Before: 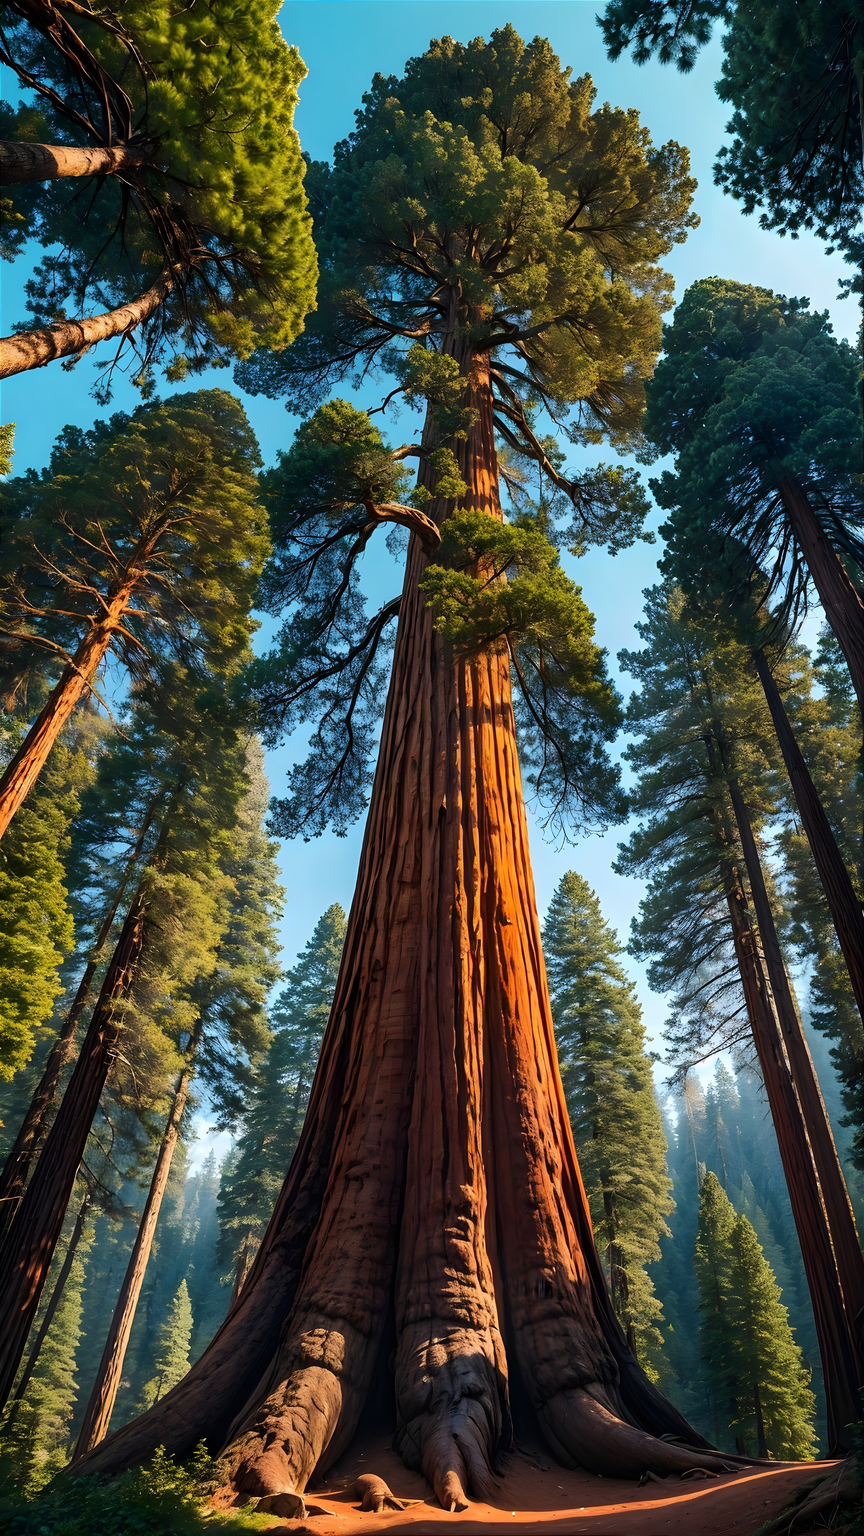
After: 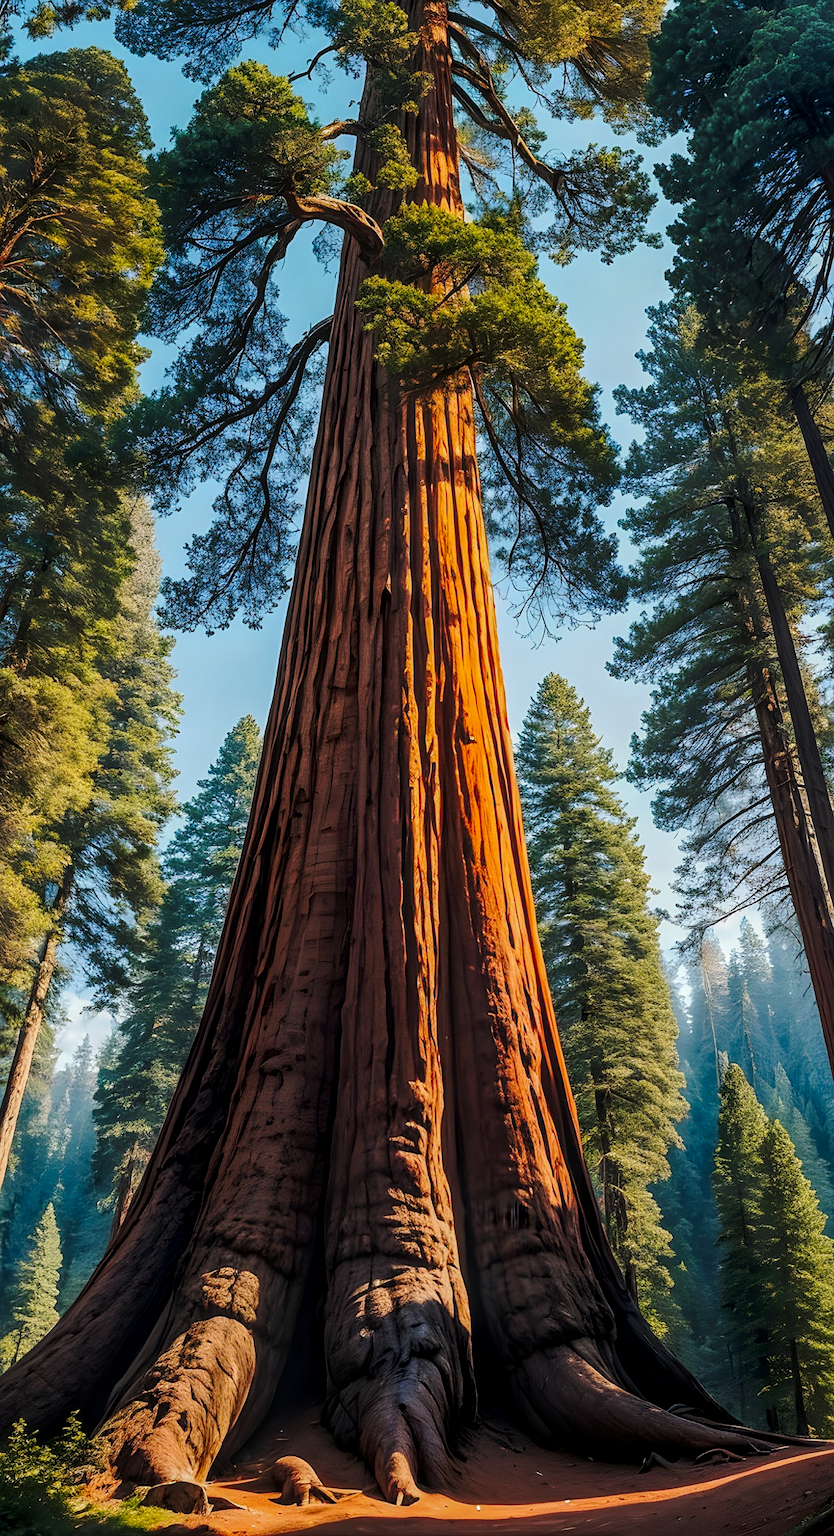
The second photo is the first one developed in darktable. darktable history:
local contrast: highlights 76%, shadows 55%, detail 177%, midtone range 0.211
sharpen: amount 0.204
crop: left 16.865%, top 22.978%, right 8.768%
tone curve: curves: ch0 [(0, 0) (0.23, 0.189) (0.486, 0.52) (0.822, 0.825) (0.994, 0.955)]; ch1 [(0, 0) (0.226, 0.261) (0.379, 0.442) (0.469, 0.468) (0.495, 0.498) (0.514, 0.509) (0.561, 0.603) (0.59, 0.656) (1, 1)]; ch2 [(0, 0) (0.269, 0.299) (0.459, 0.43) (0.498, 0.5) (0.523, 0.52) (0.586, 0.569) (0.635, 0.617) (0.659, 0.681) (0.718, 0.764) (1, 1)], preserve colors none
